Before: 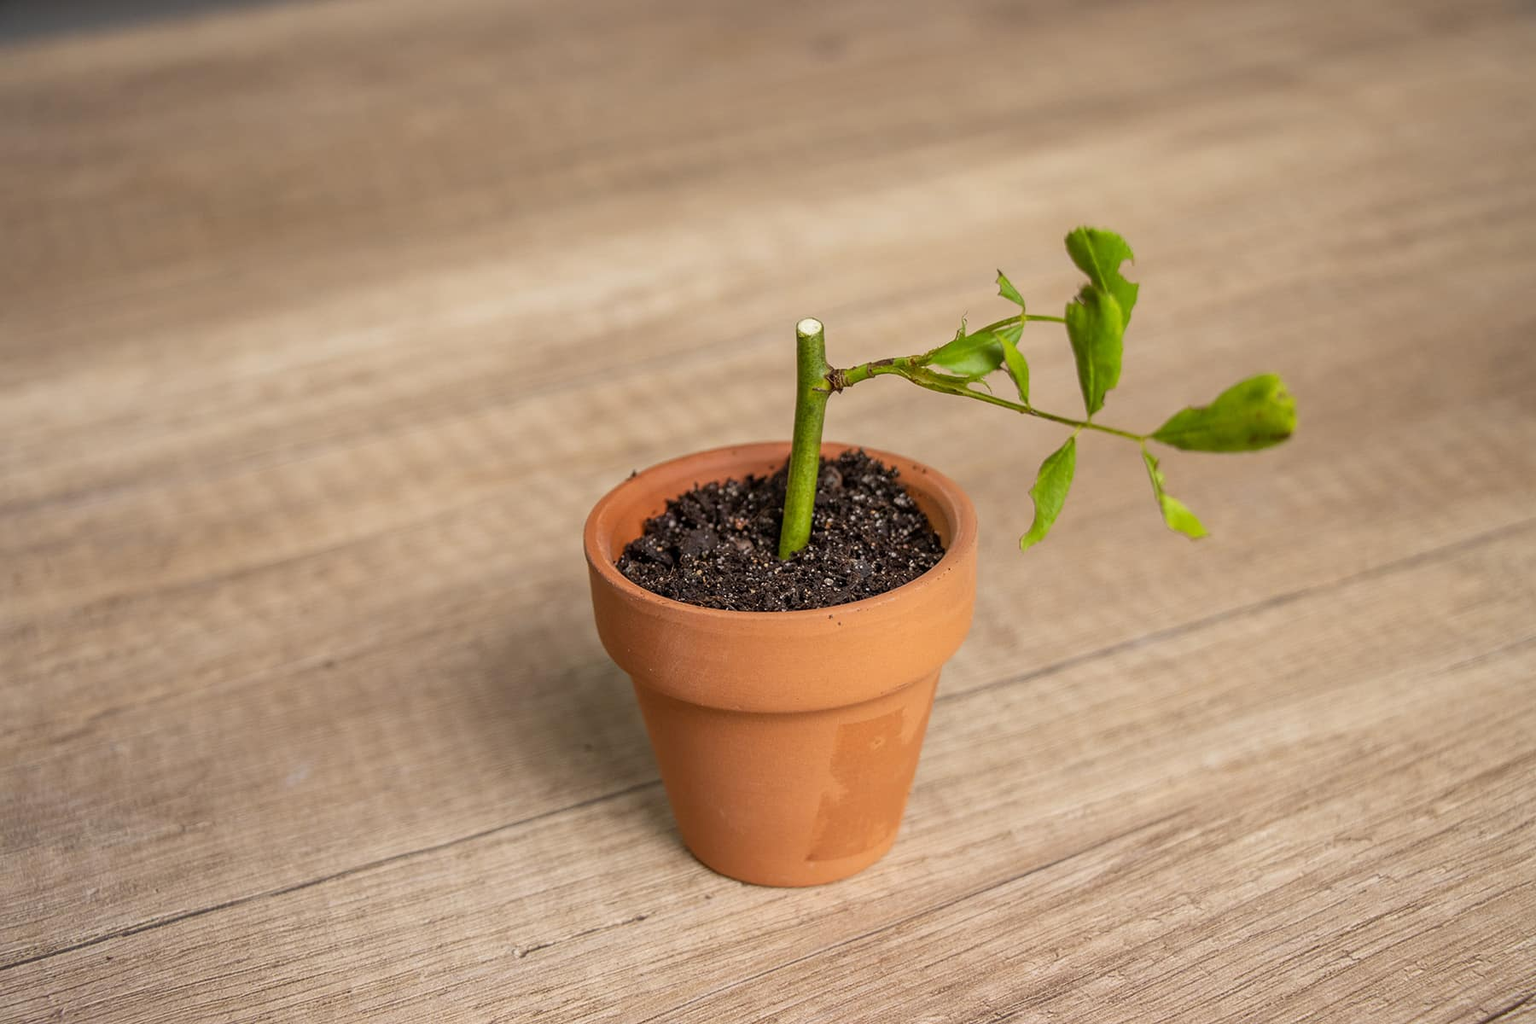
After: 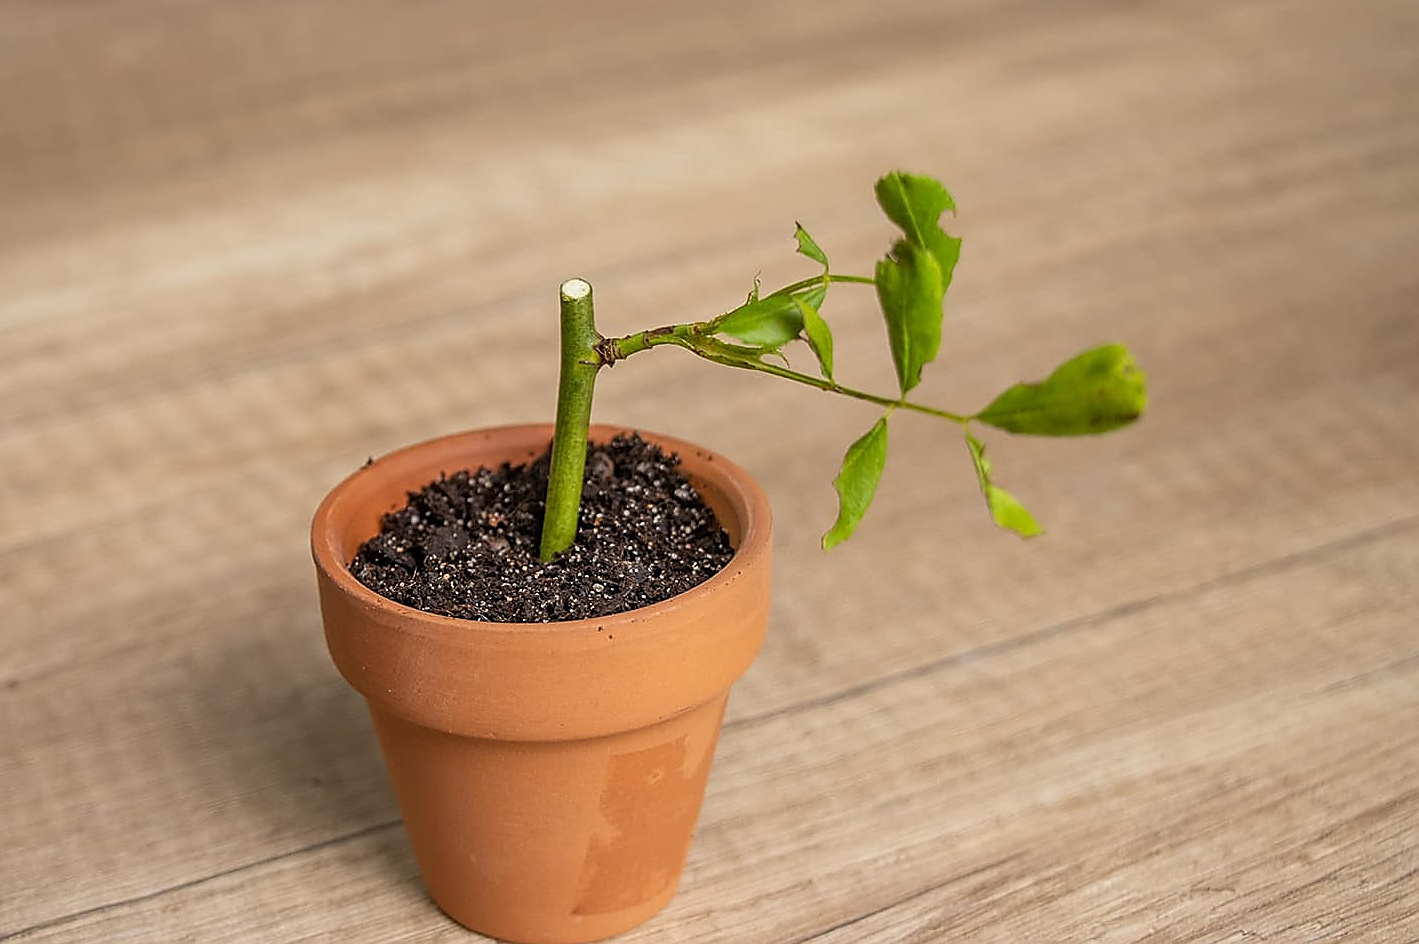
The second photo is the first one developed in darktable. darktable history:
crop and rotate: left 20.74%, top 7.912%, right 0.375%, bottom 13.378%
sharpen: radius 1.4, amount 1.25, threshold 0.7
